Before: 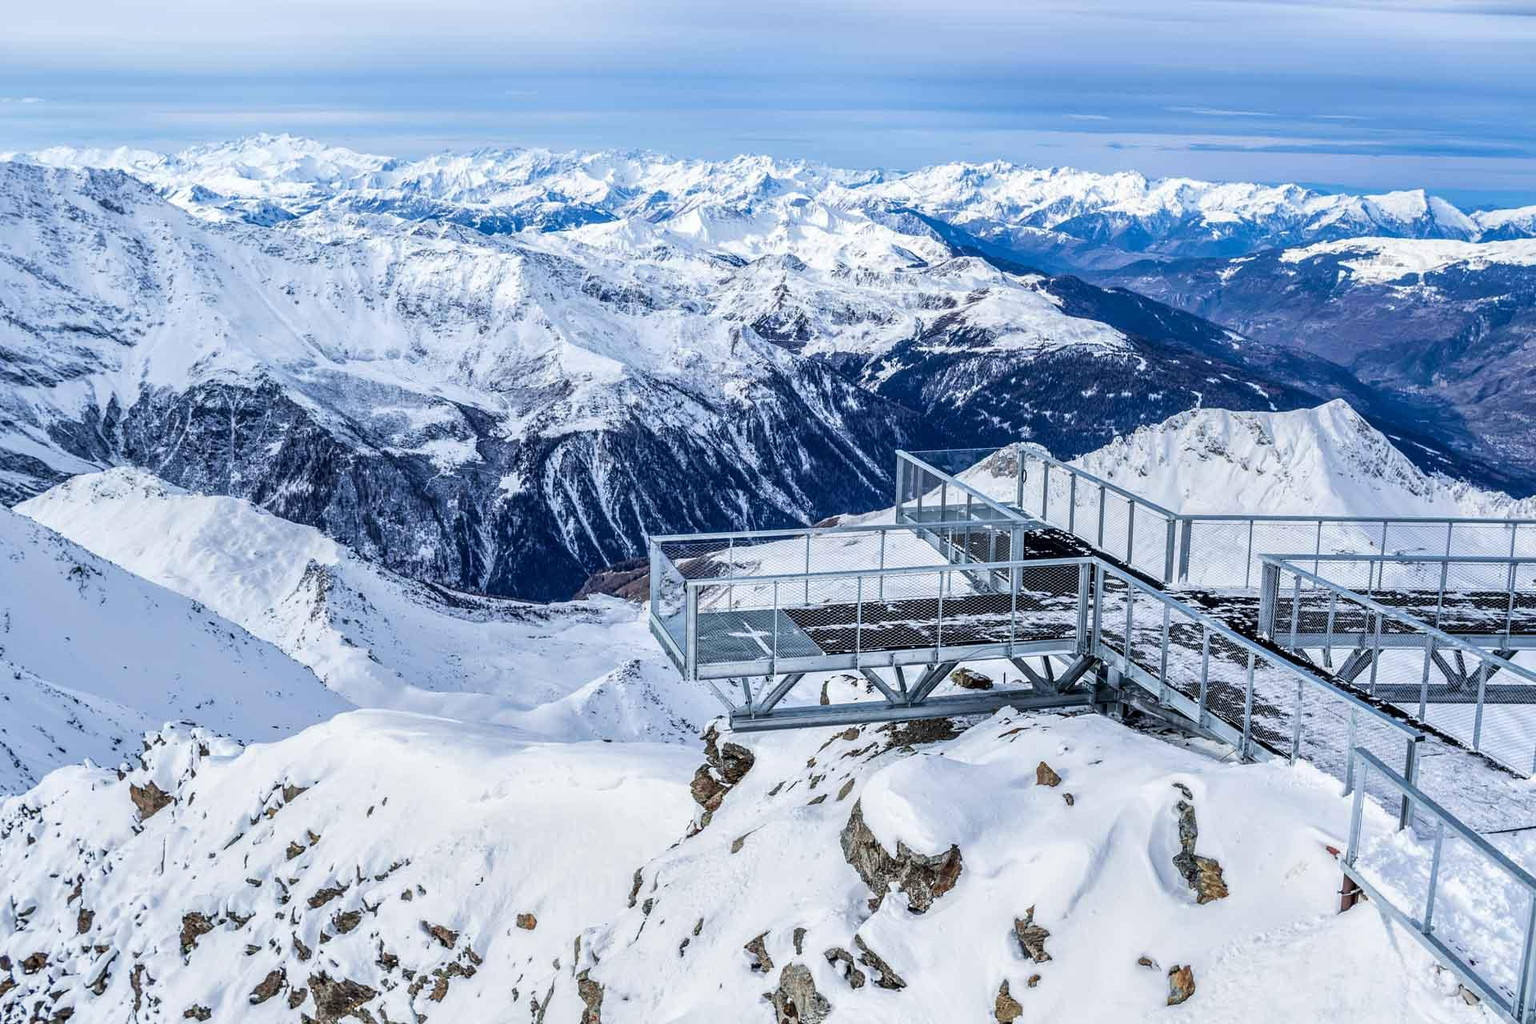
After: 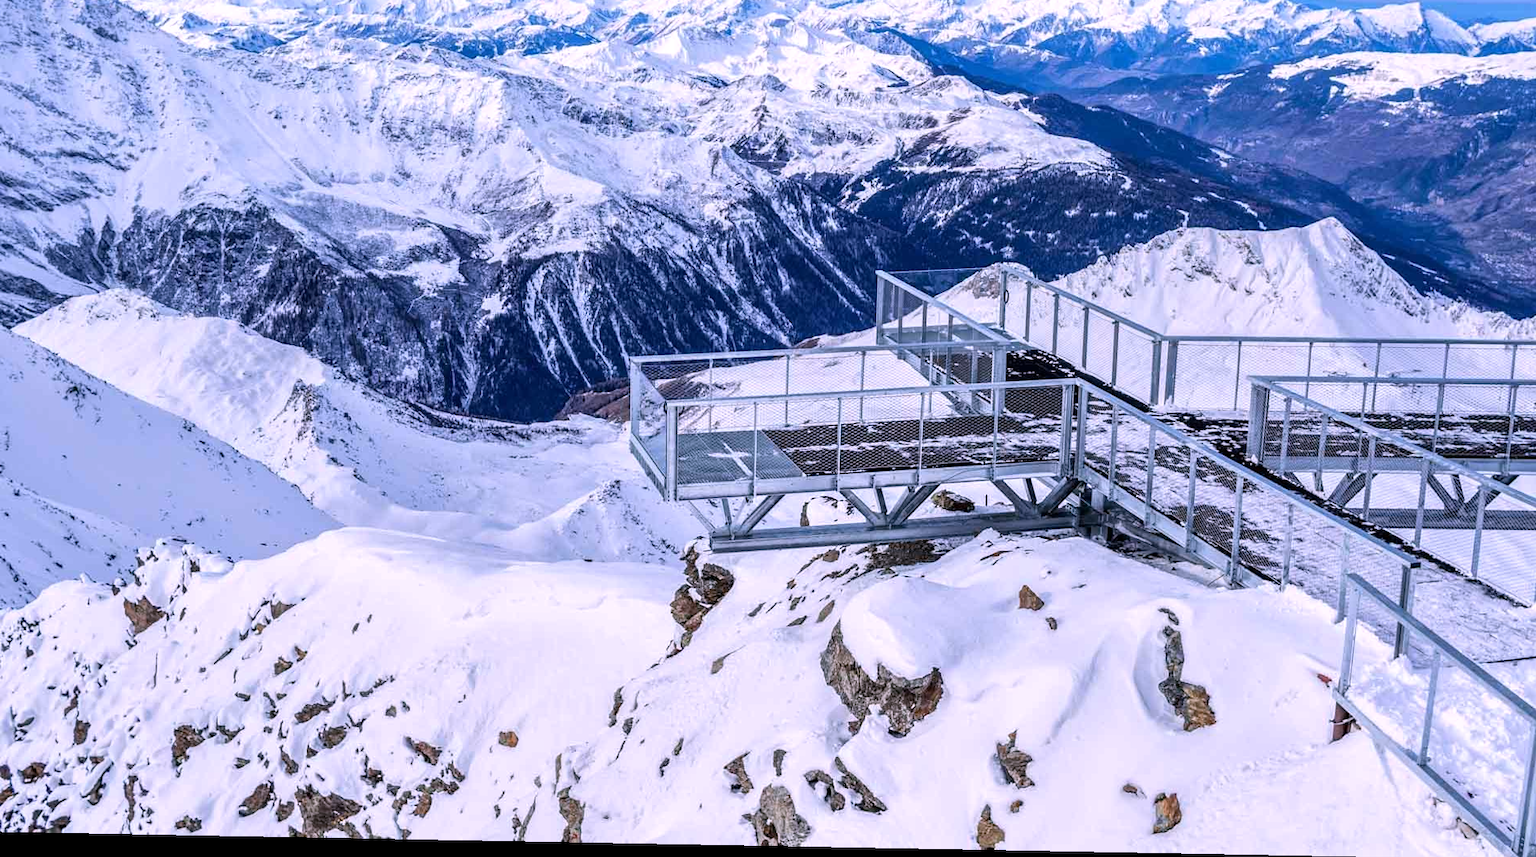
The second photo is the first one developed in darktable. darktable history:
crop and rotate: top 18.507%
white balance: red 1.066, blue 1.119
rotate and perspective: lens shift (horizontal) -0.055, automatic cropping off
